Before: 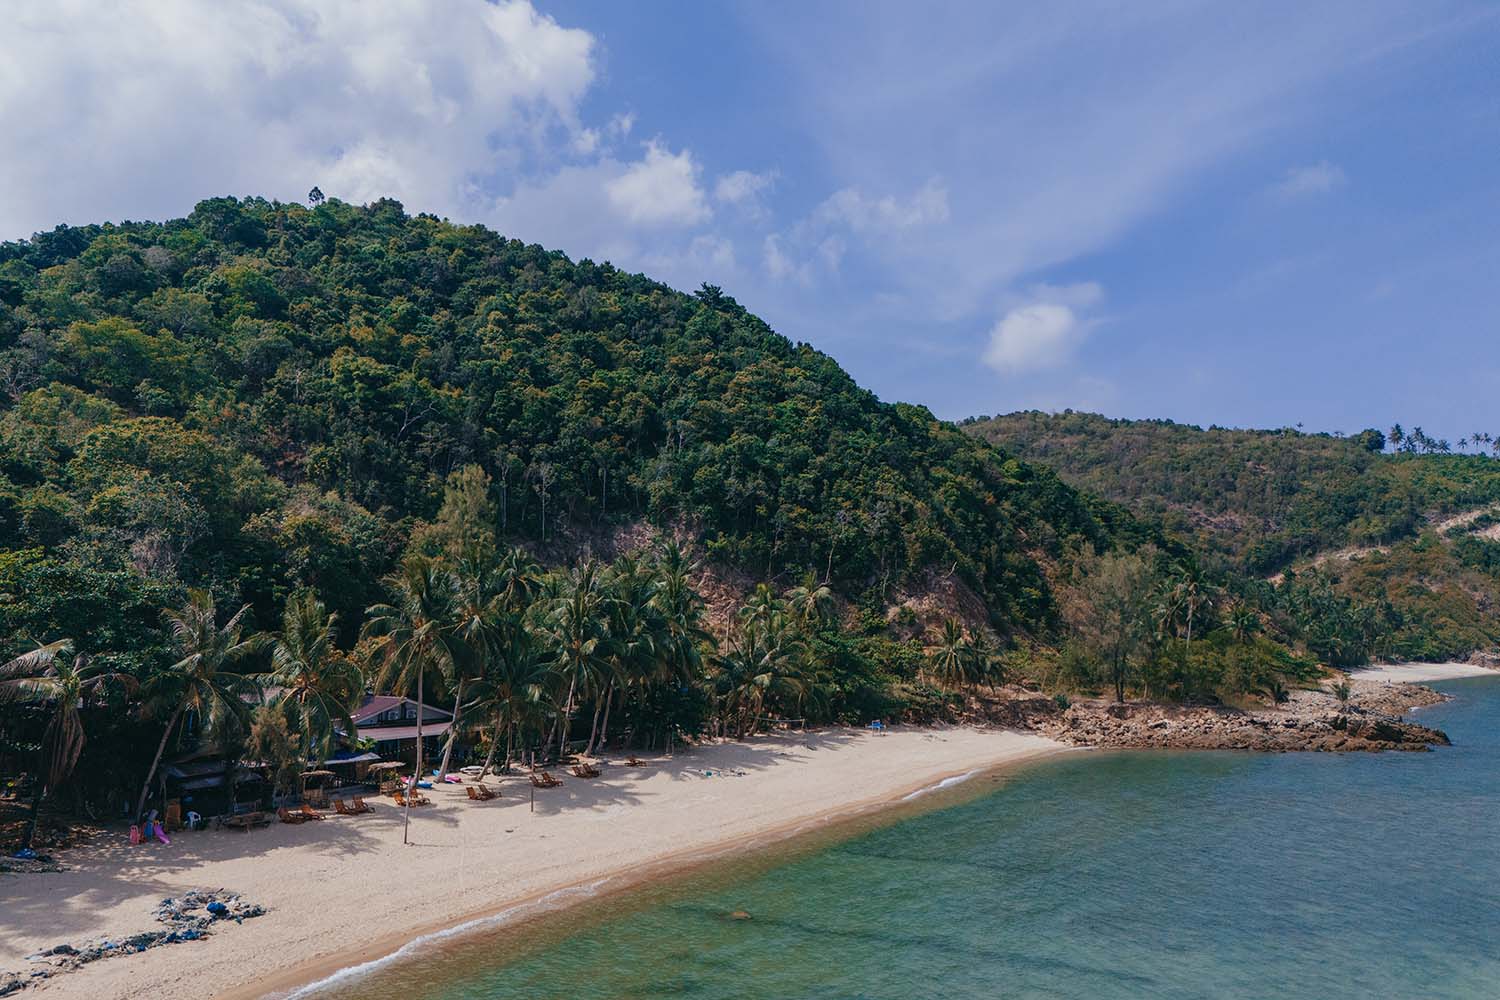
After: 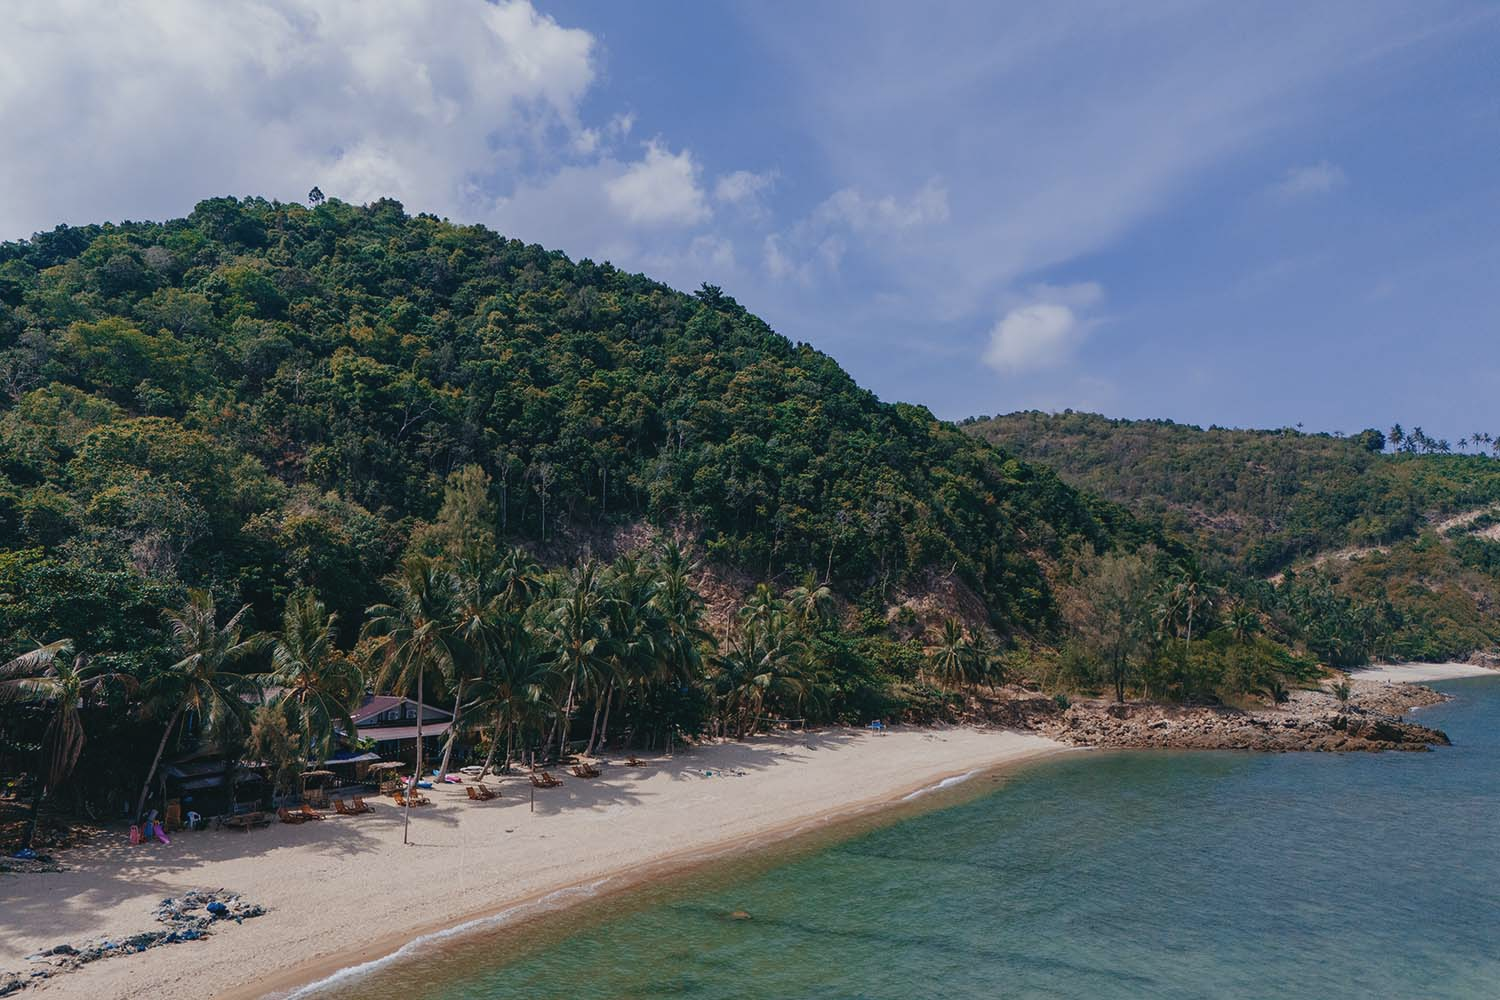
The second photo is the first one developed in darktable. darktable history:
contrast brightness saturation: contrast -0.07, brightness -0.038, saturation -0.111
